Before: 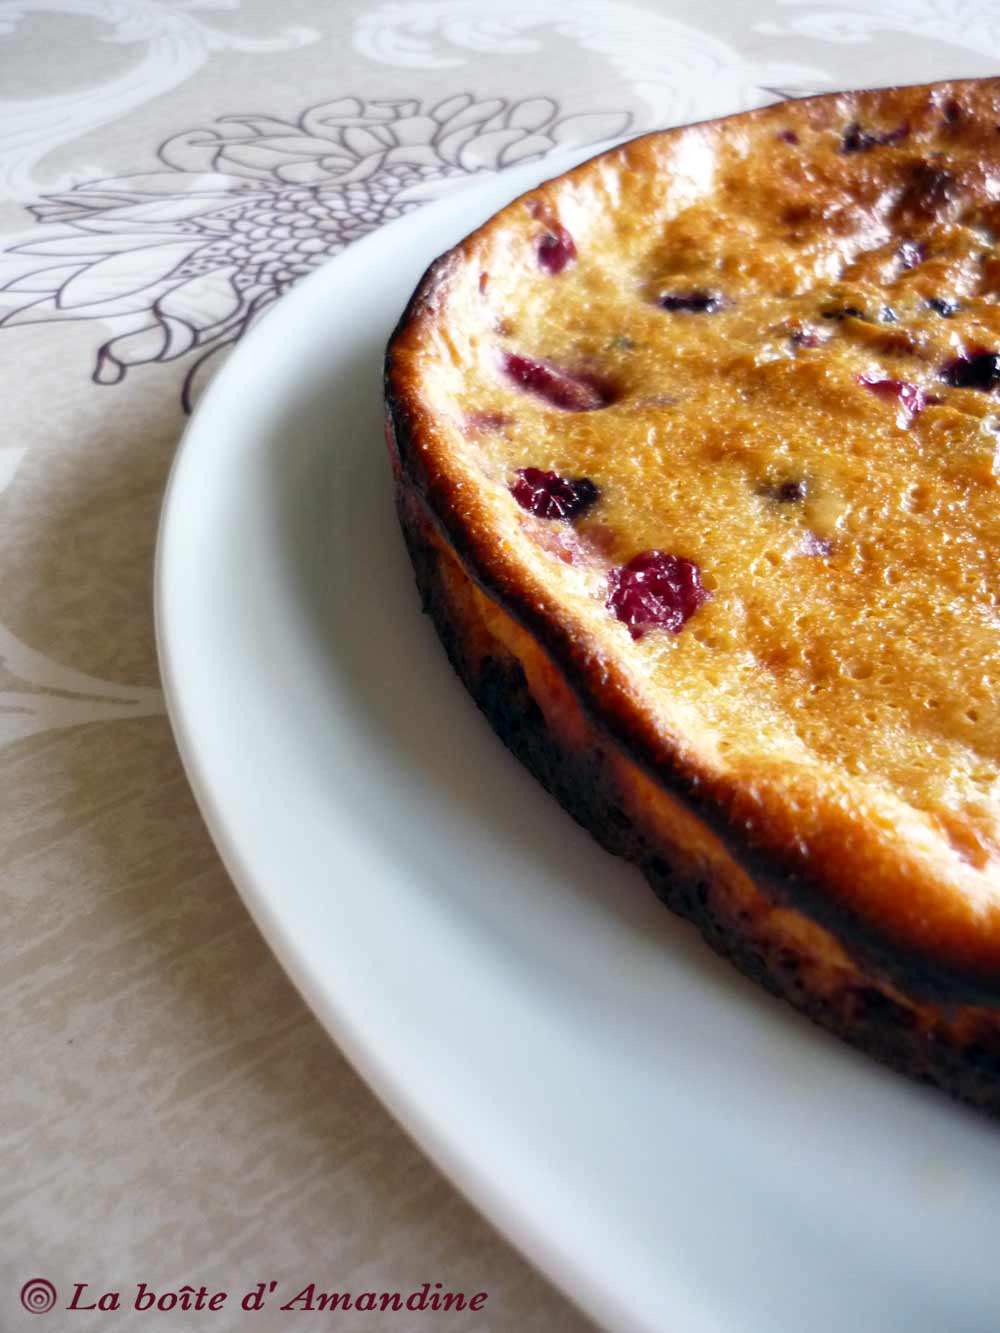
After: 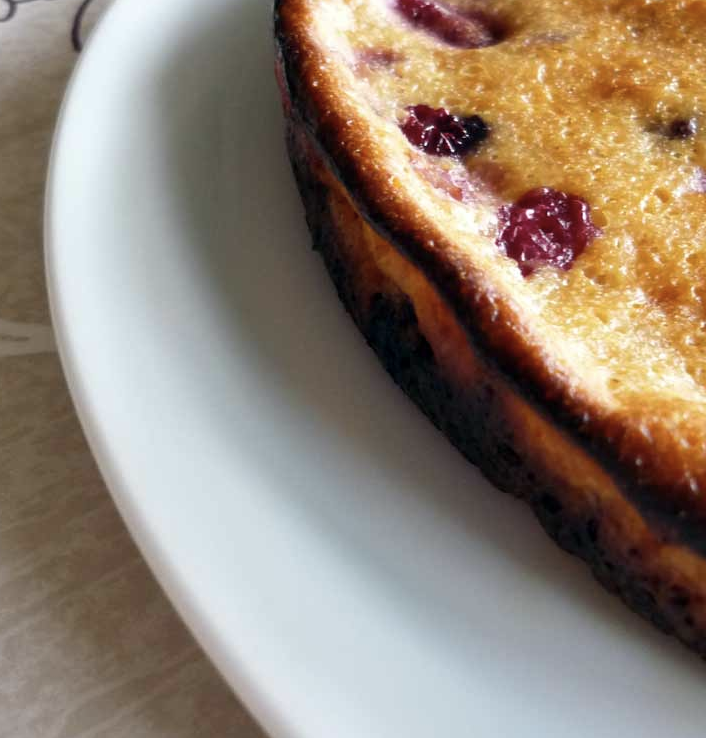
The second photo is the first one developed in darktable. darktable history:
color correction: highlights b* 0.069, saturation 0.837
crop: left 11.004%, top 27.266%, right 18.317%, bottom 17.308%
